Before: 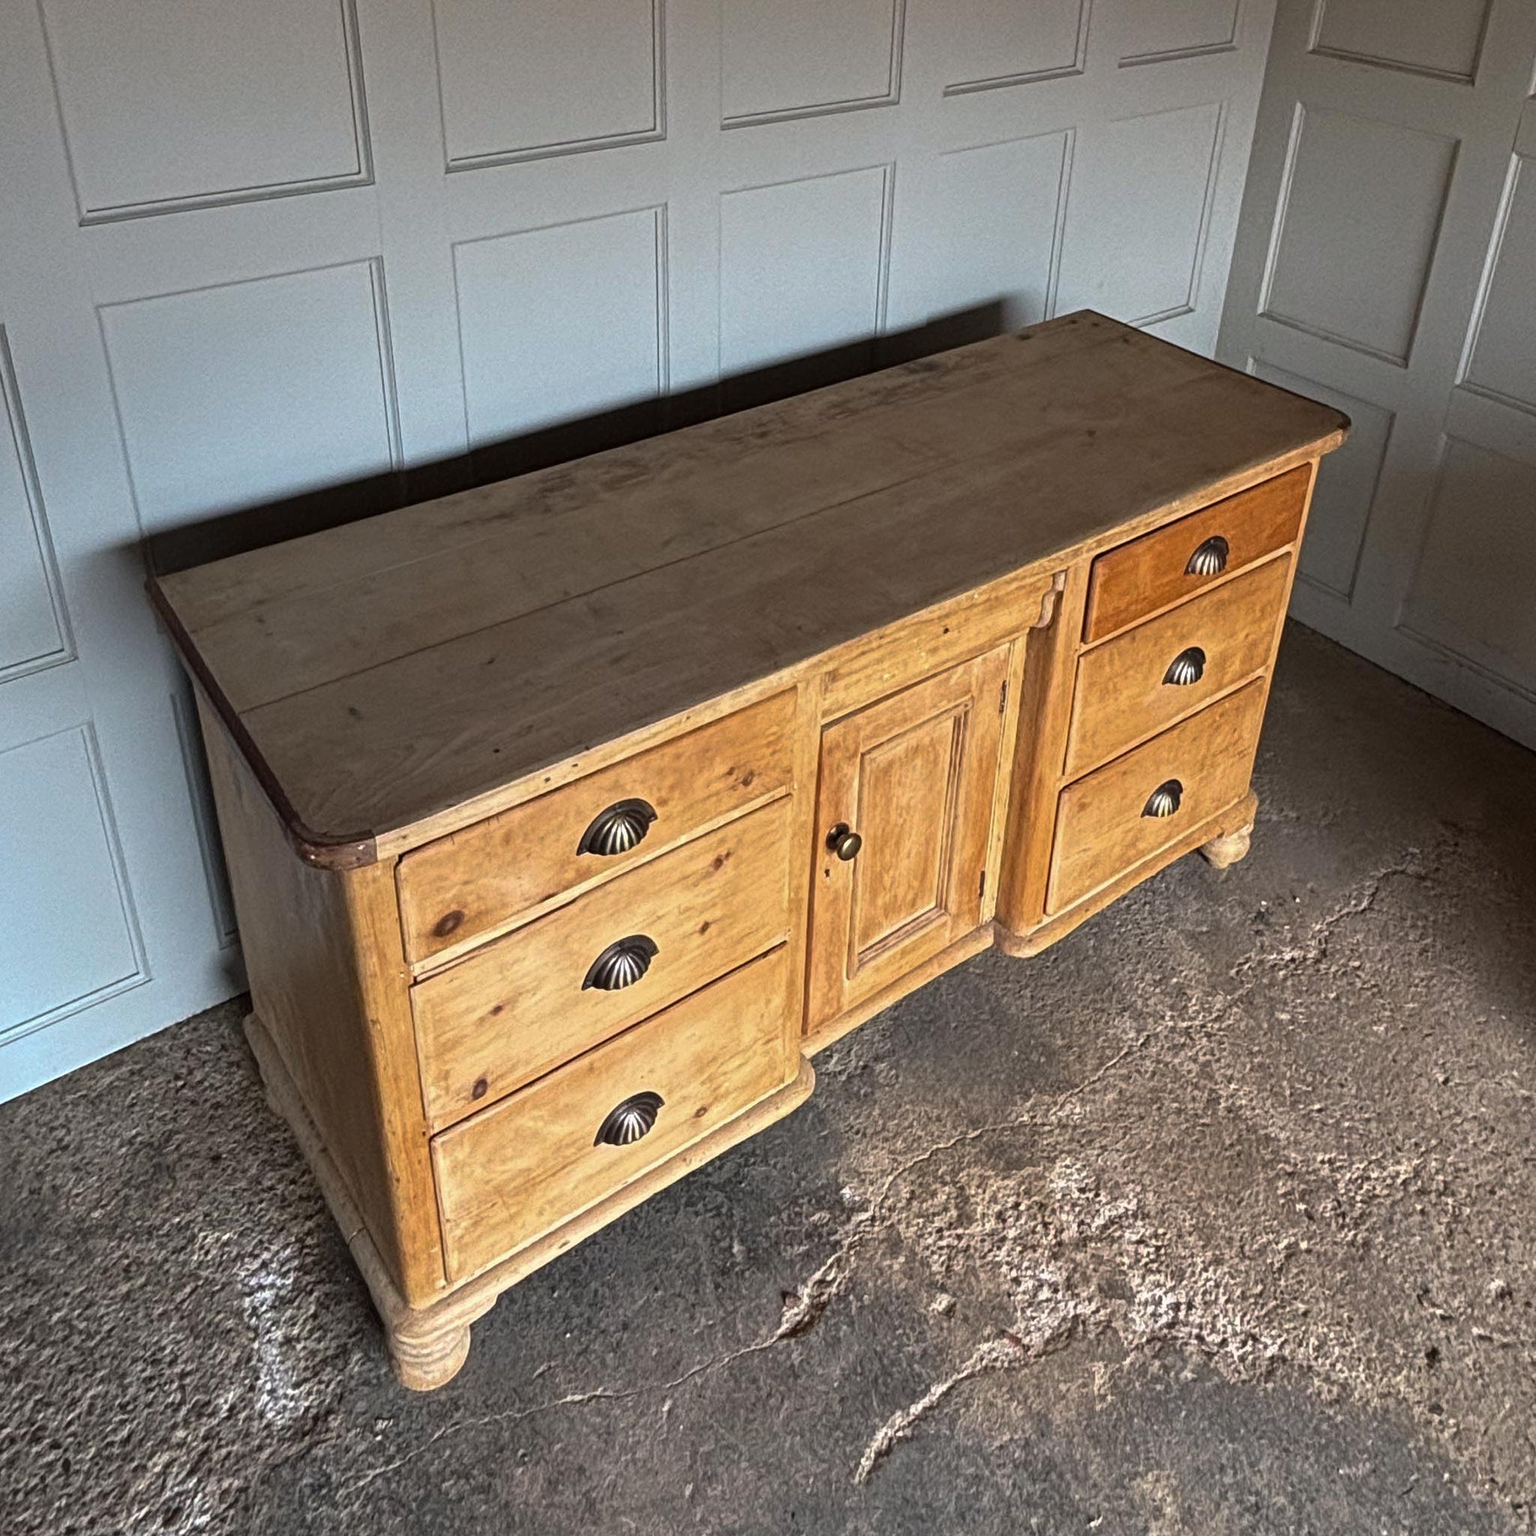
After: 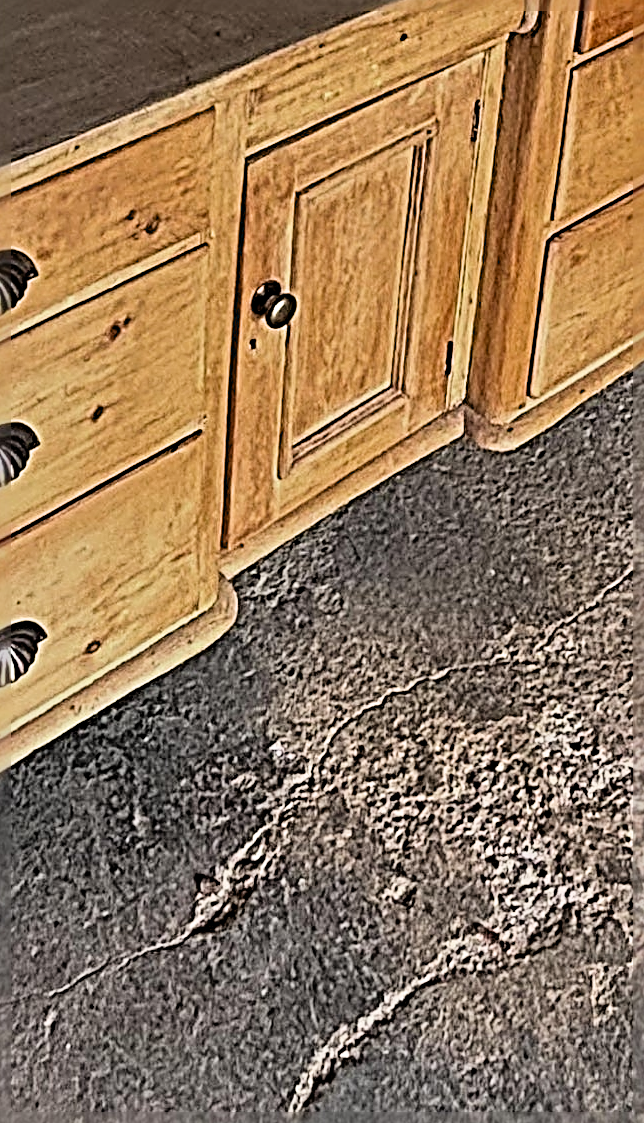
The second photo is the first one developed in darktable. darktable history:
shadows and highlights: shadows 5, soften with gaussian
crop: left 40.878%, top 39.176%, right 25.993%, bottom 3.081%
filmic rgb: black relative exposure -7.65 EV, white relative exposure 4.56 EV, hardness 3.61, color science v6 (2022)
sharpen: radius 4.001, amount 2
